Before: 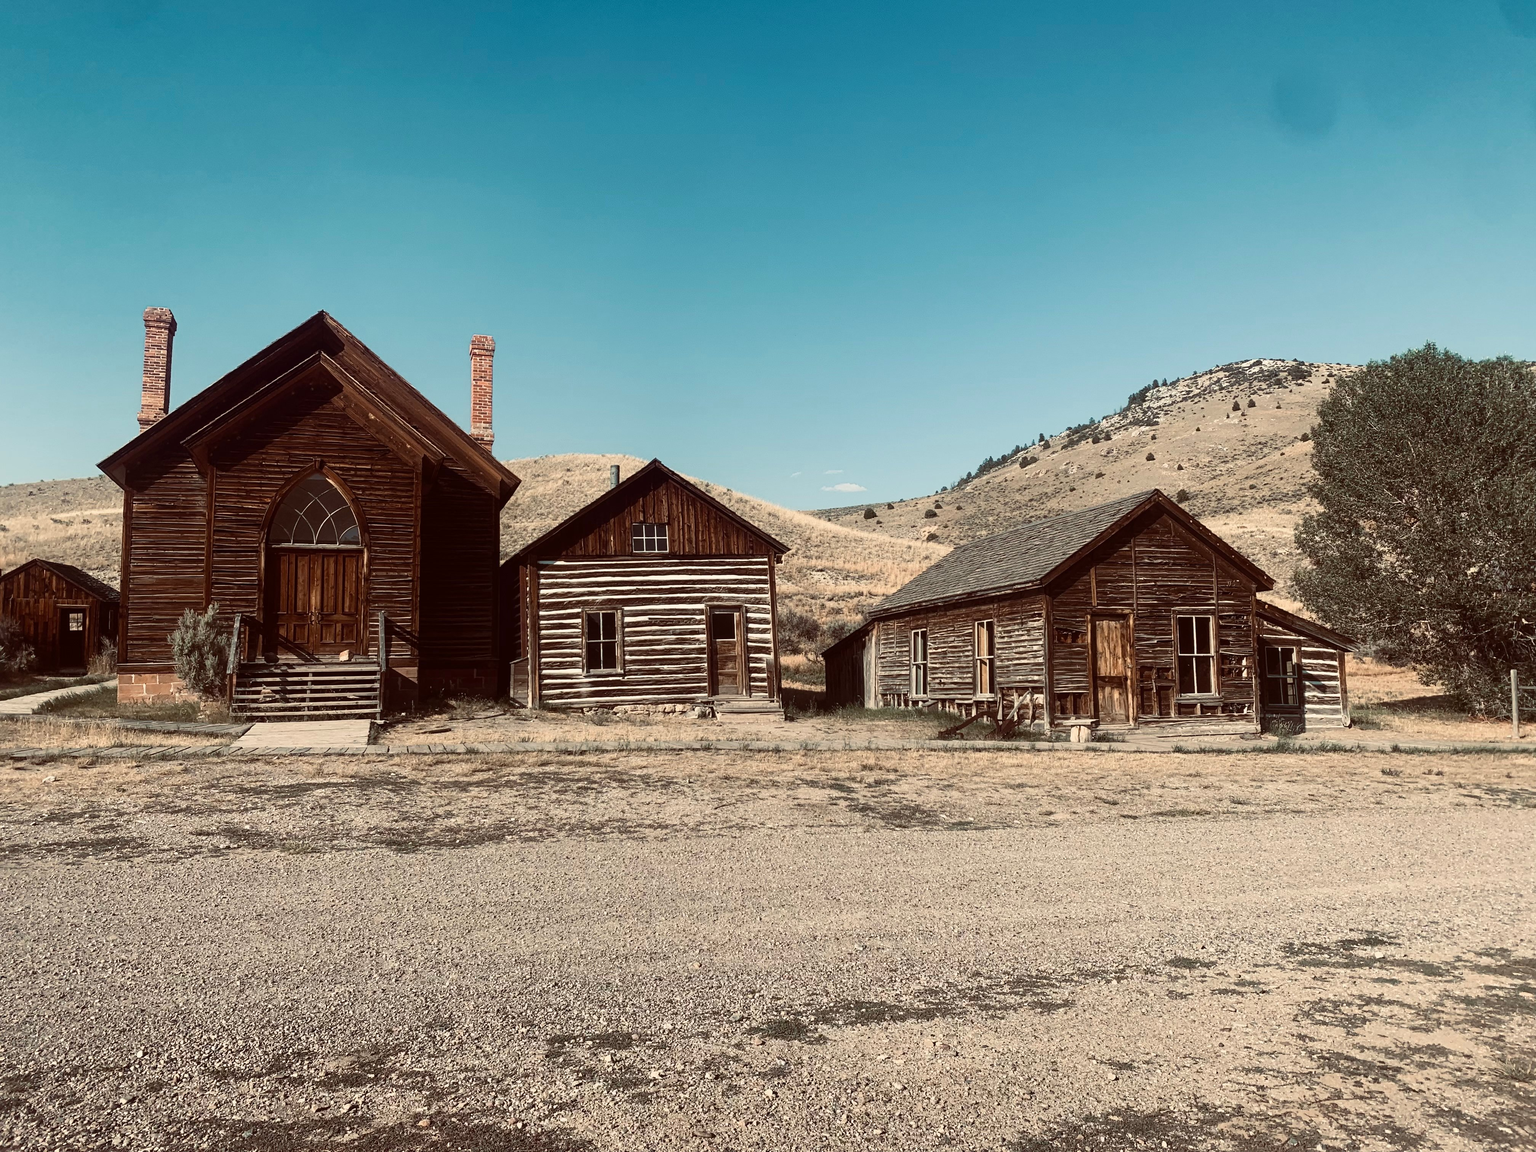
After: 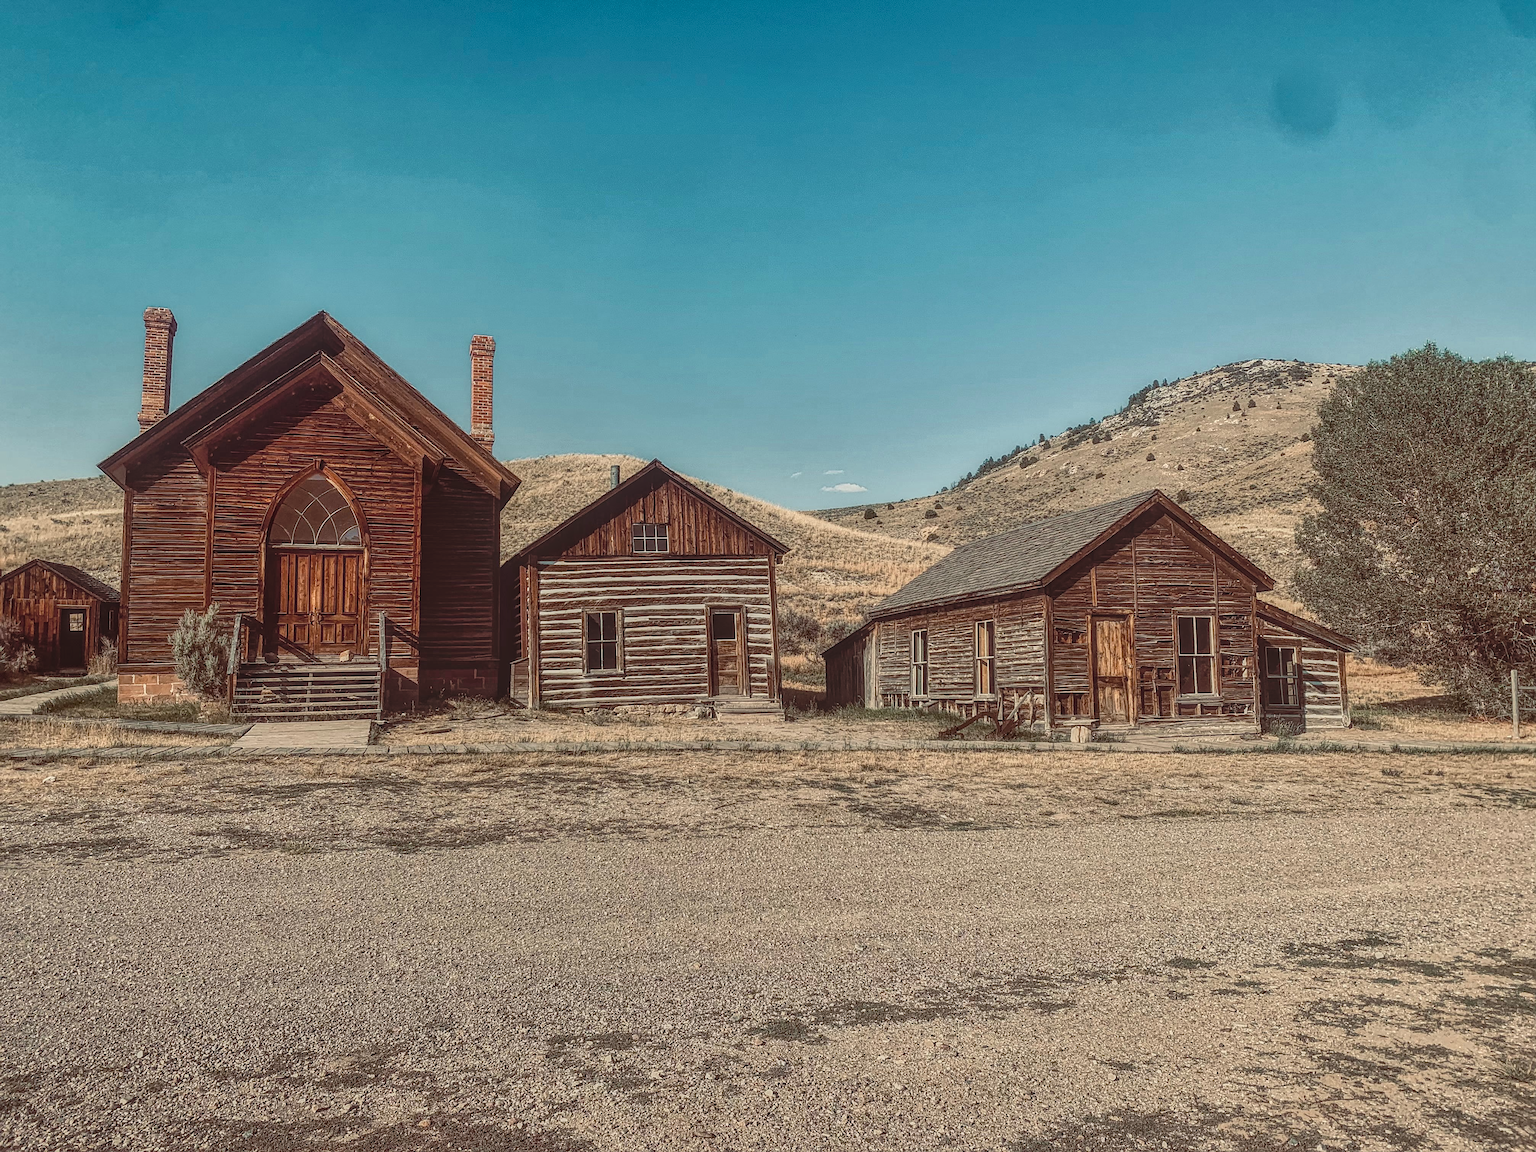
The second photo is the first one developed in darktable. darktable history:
sharpen: on, module defaults
local contrast: highlights 20%, shadows 31%, detail 201%, midtone range 0.2
shadows and highlights: highlights color adjustment 53.38%, soften with gaussian
